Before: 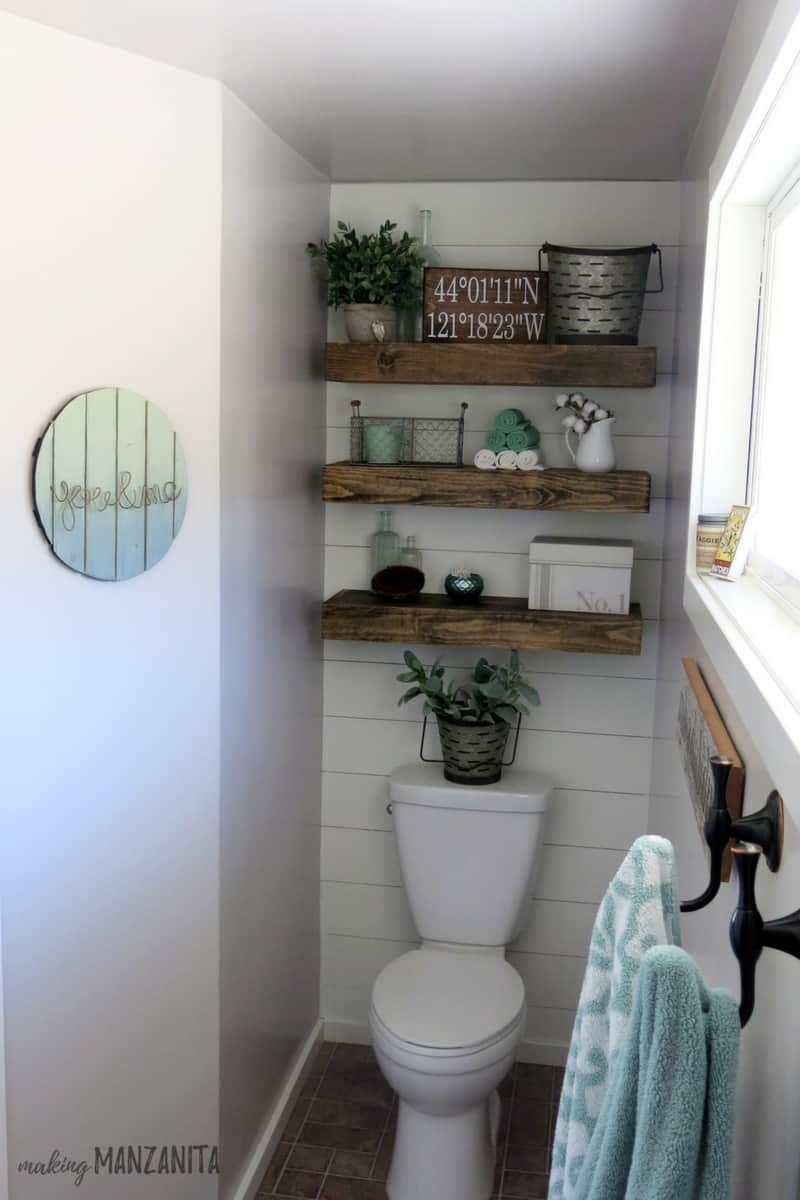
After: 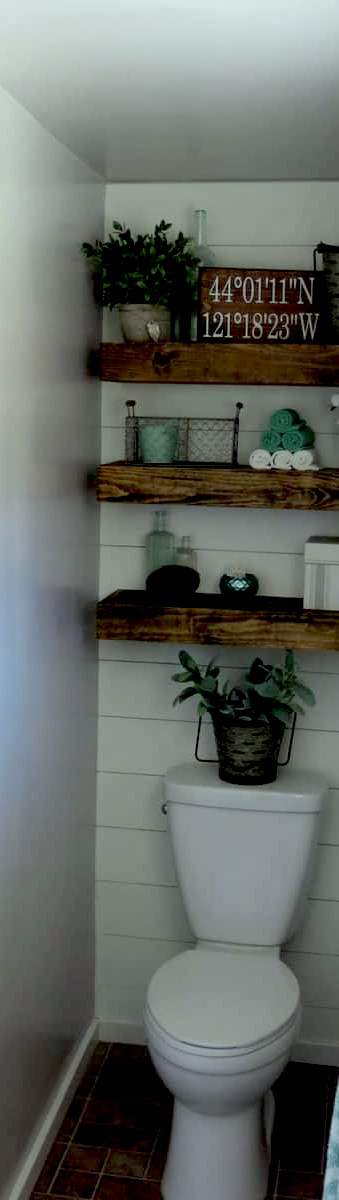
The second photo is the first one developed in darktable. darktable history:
color correction: highlights a* -6.88, highlights b* 0.585
exposure: black level correction 0.027, exposure -0.076 EV, compensate highlight preservation false
crop: left 28.128%, right 29.44%
